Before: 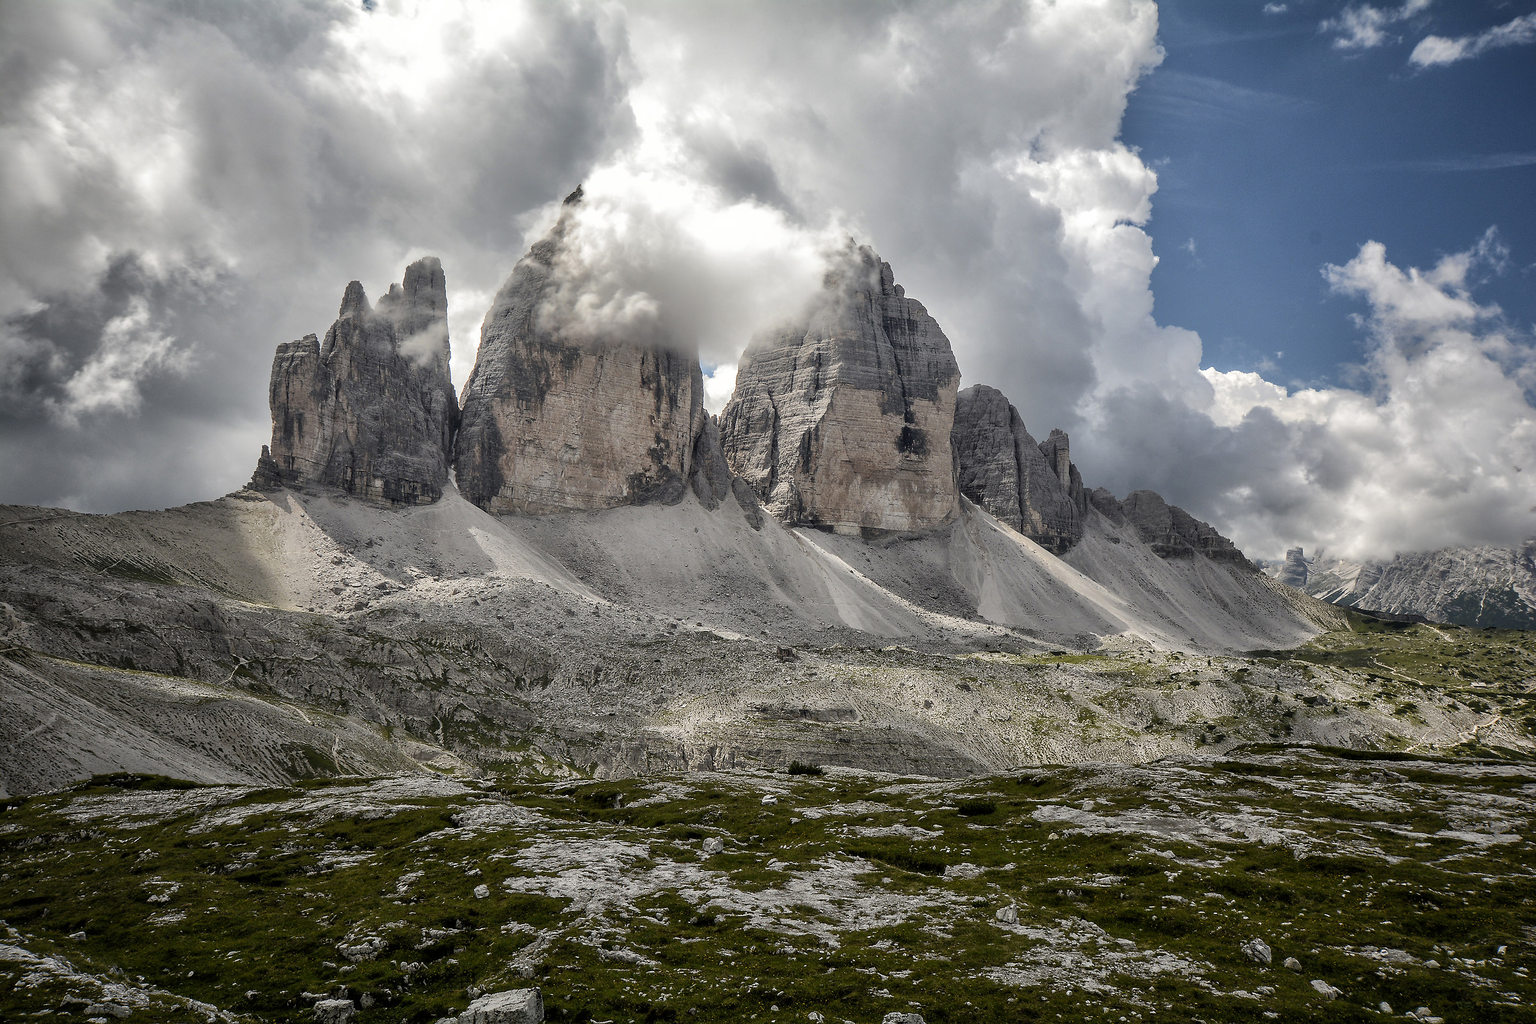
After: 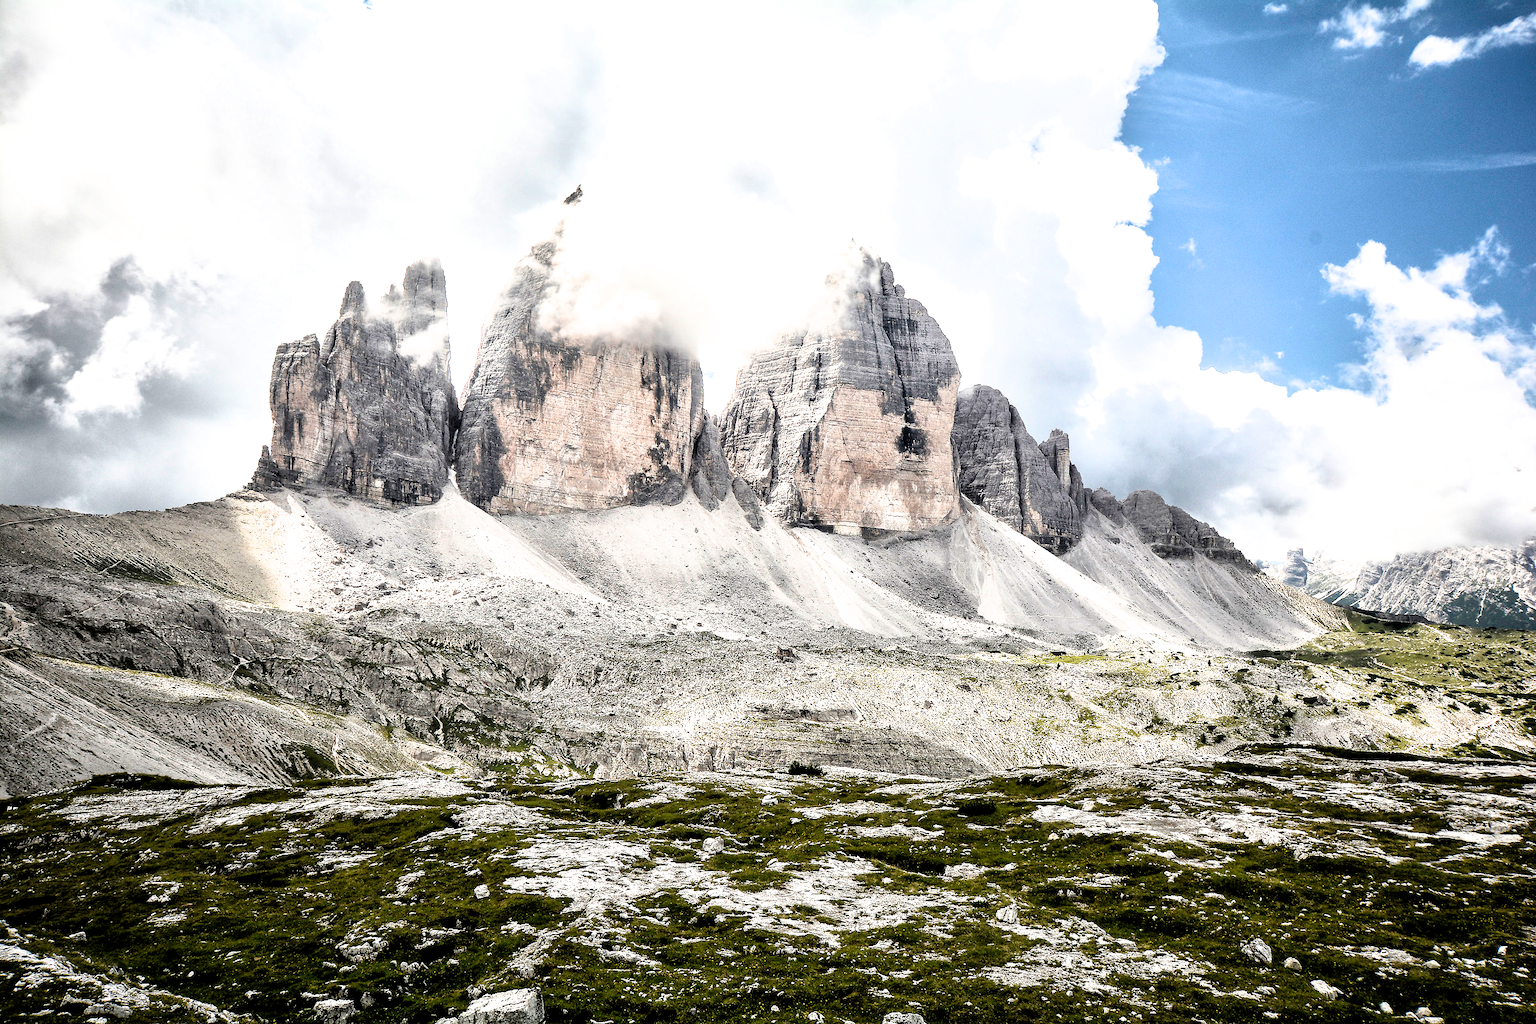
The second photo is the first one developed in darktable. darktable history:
filmic rgb: black relative exposure -8.73 EV, white relative exposure 2.73 EV, target black luminance 0%, hardness 6.26, latitude 76.56%, contrast 1.326, shadows ↔ highlights balance -0.338%
exposure: black level correction 0, exposure 1.546 EV, compensate highlight preservation false
